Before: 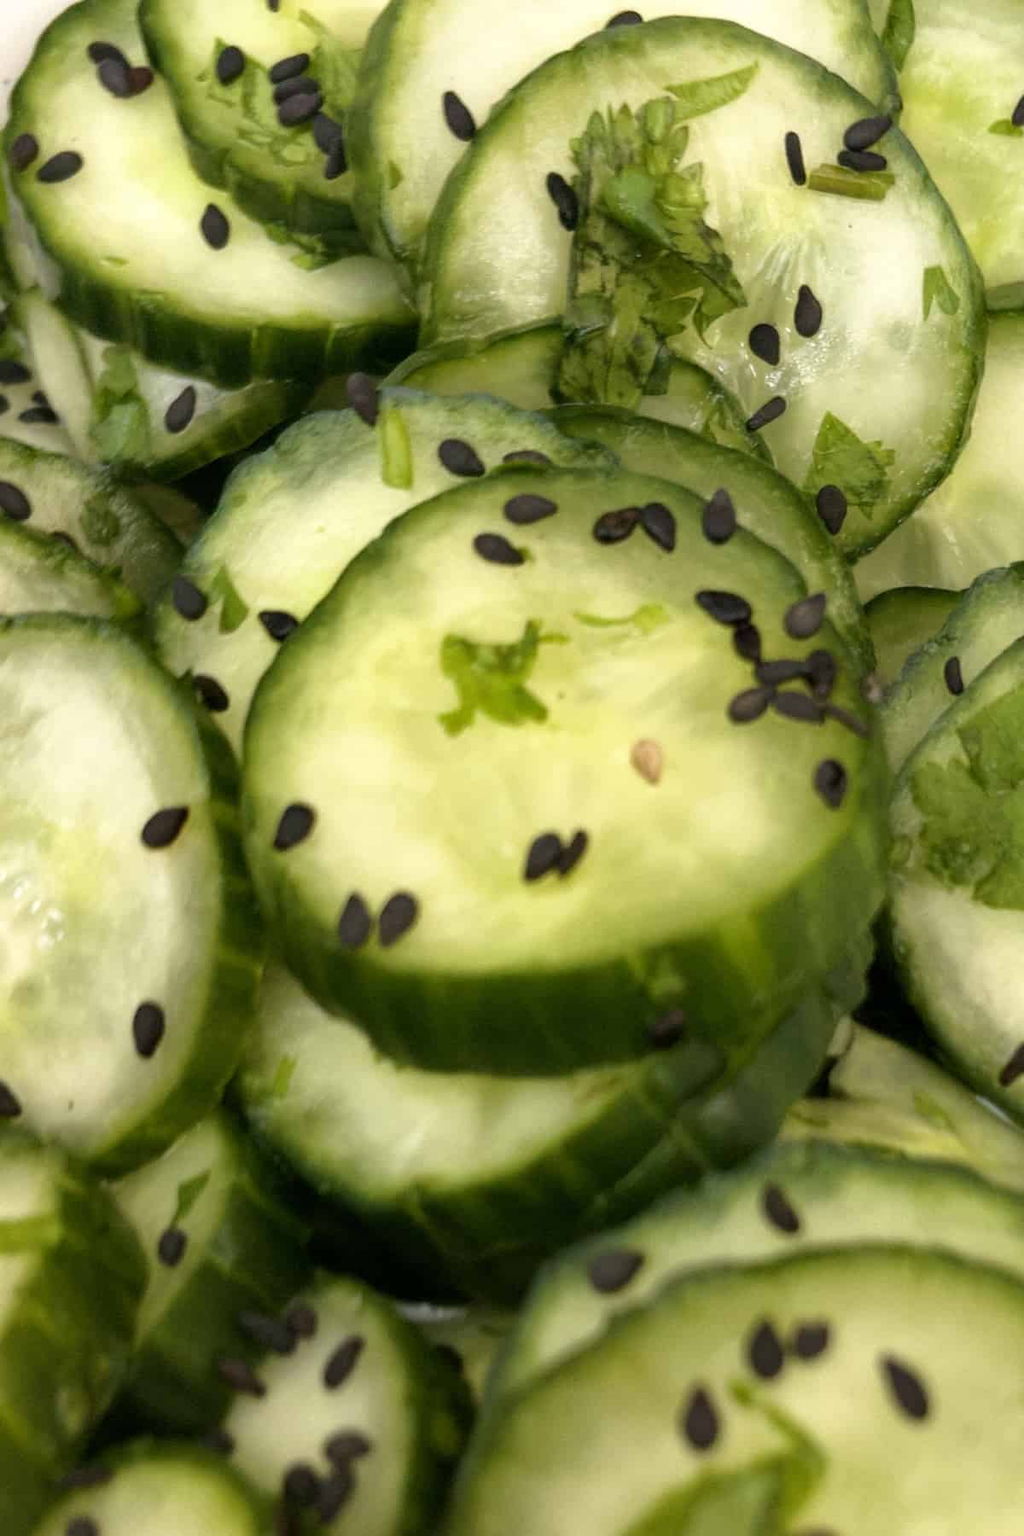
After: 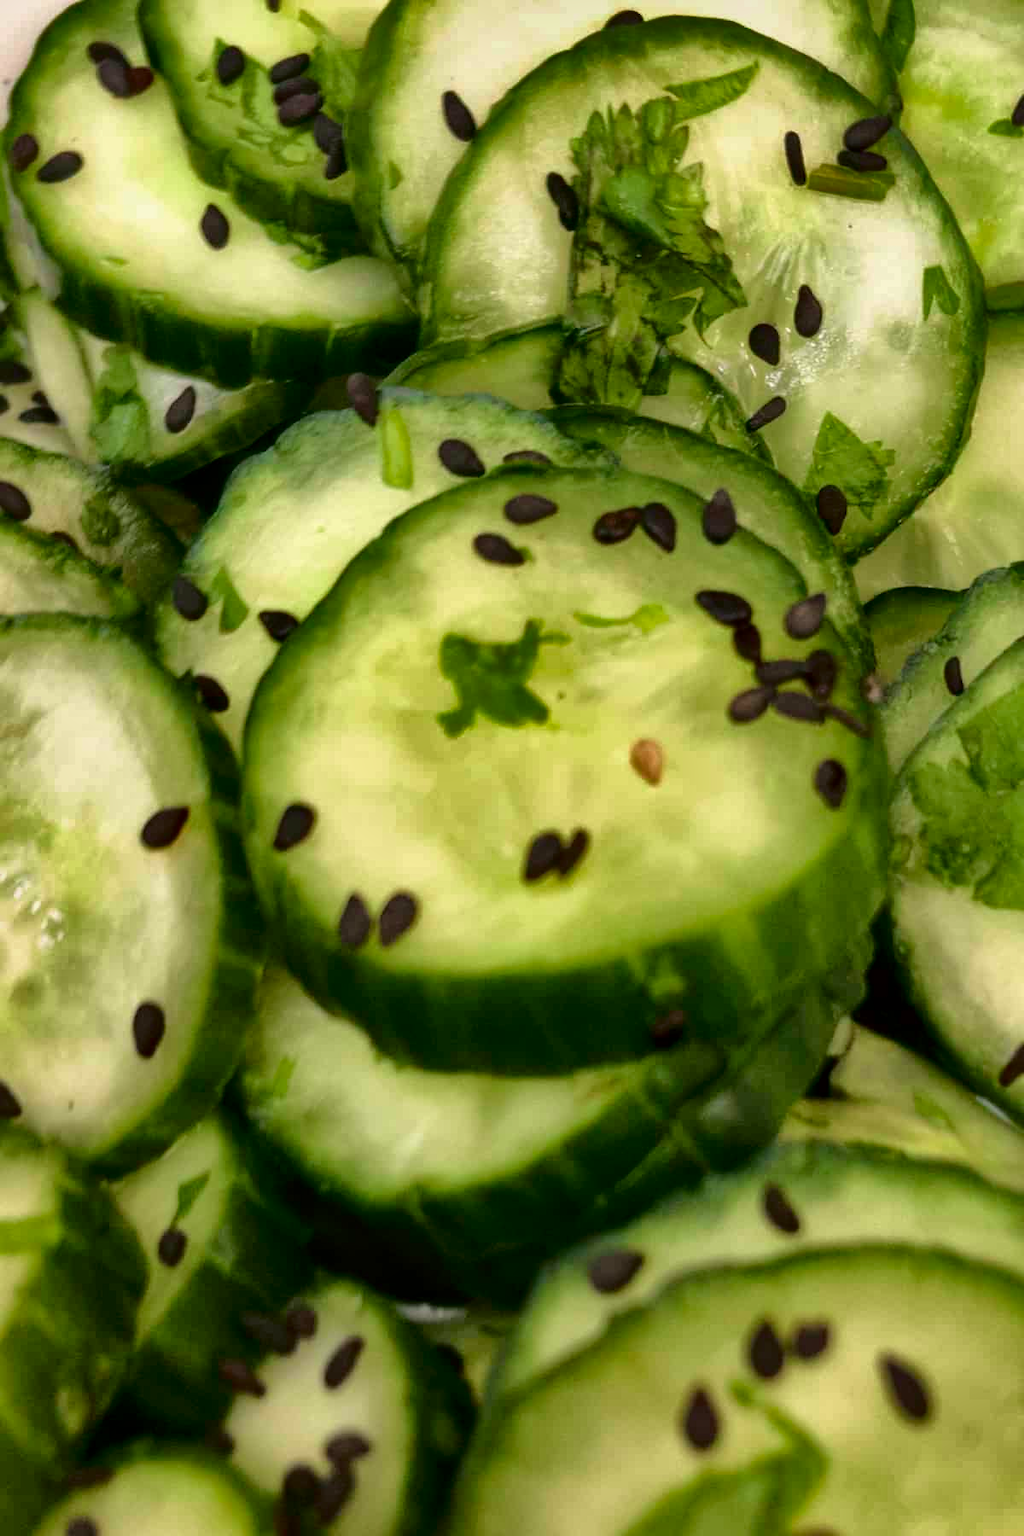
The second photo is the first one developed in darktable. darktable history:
shadows and highlights: radius 108.52, shadows 40.68, highlights -72.88, low approximation 0.01, soften with gaussian
tone curve: curves: ch0 [(0, 0.013) (0.175, 0.11) (0.337, 0.304) (0.498, 0.485) (0.78, 0.742) (0.993, 0.954)]; ch1 [(0, 0) (0.294, 0.184) (0.359, 0.34) (0.362, 0.35) (0.43, 0.41) (0.469, 0.463) (0.495, 0.502) (0.54, 0.563) (0.612, 0.641) (1, 1)]; ch2 [(0, 0) (0.44, 0.437) (0.495, 0.502) (0.524, 0.534) (0.557, 0.56) (0.634, 0.654) (0.728, 0.722) (1, 1)], color space Lab, independent channels, preserve colors none
local contrast: mode bilateral grid, contrast 20, coarseness 50, detail 130%, midtone range 0.2
